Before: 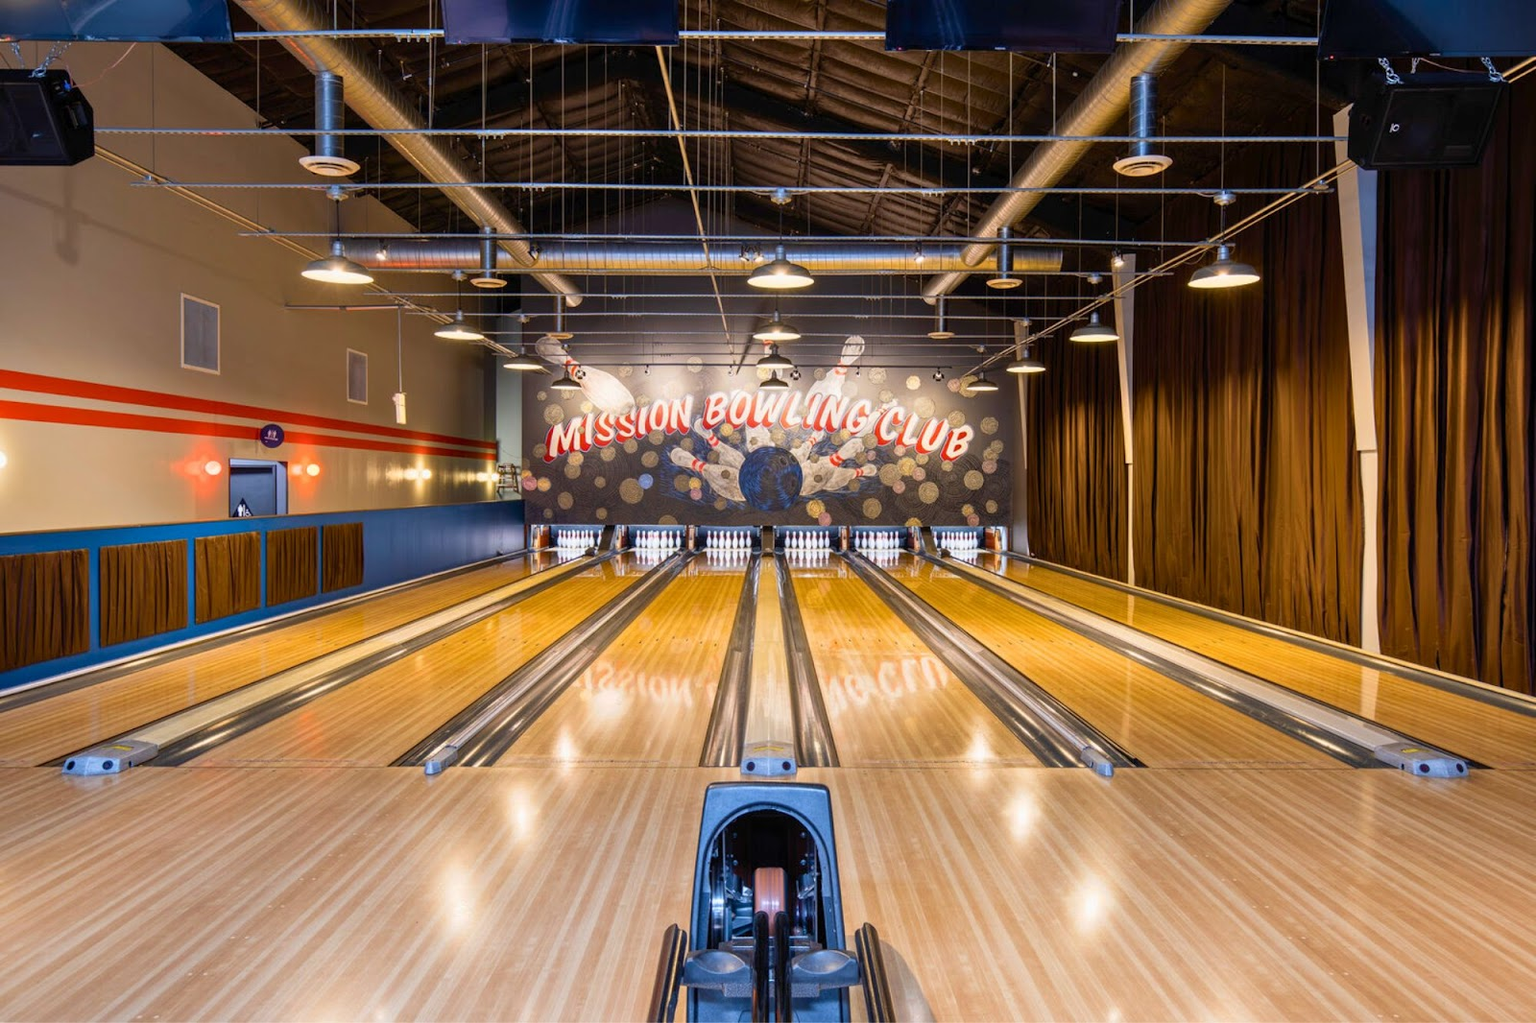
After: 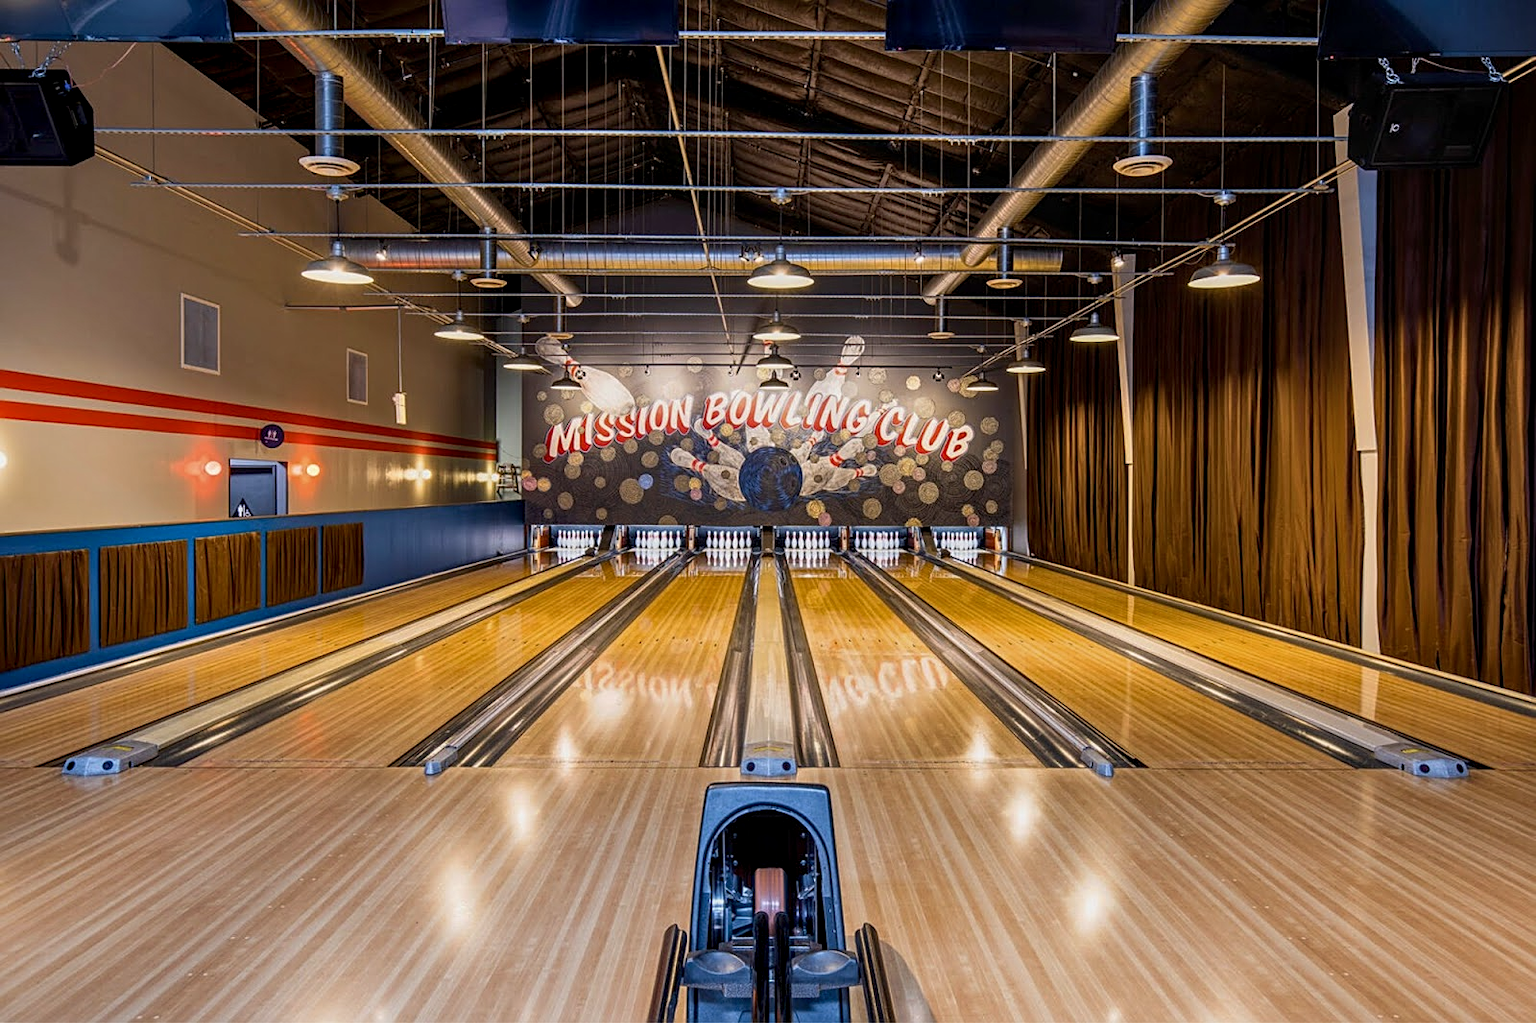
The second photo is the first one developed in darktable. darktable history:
local contrast: detail 130%
sharpen: on, module defaults
exposure: exposure -0.349 EV, compensate exposure bias true, compensate highlight preservation false
